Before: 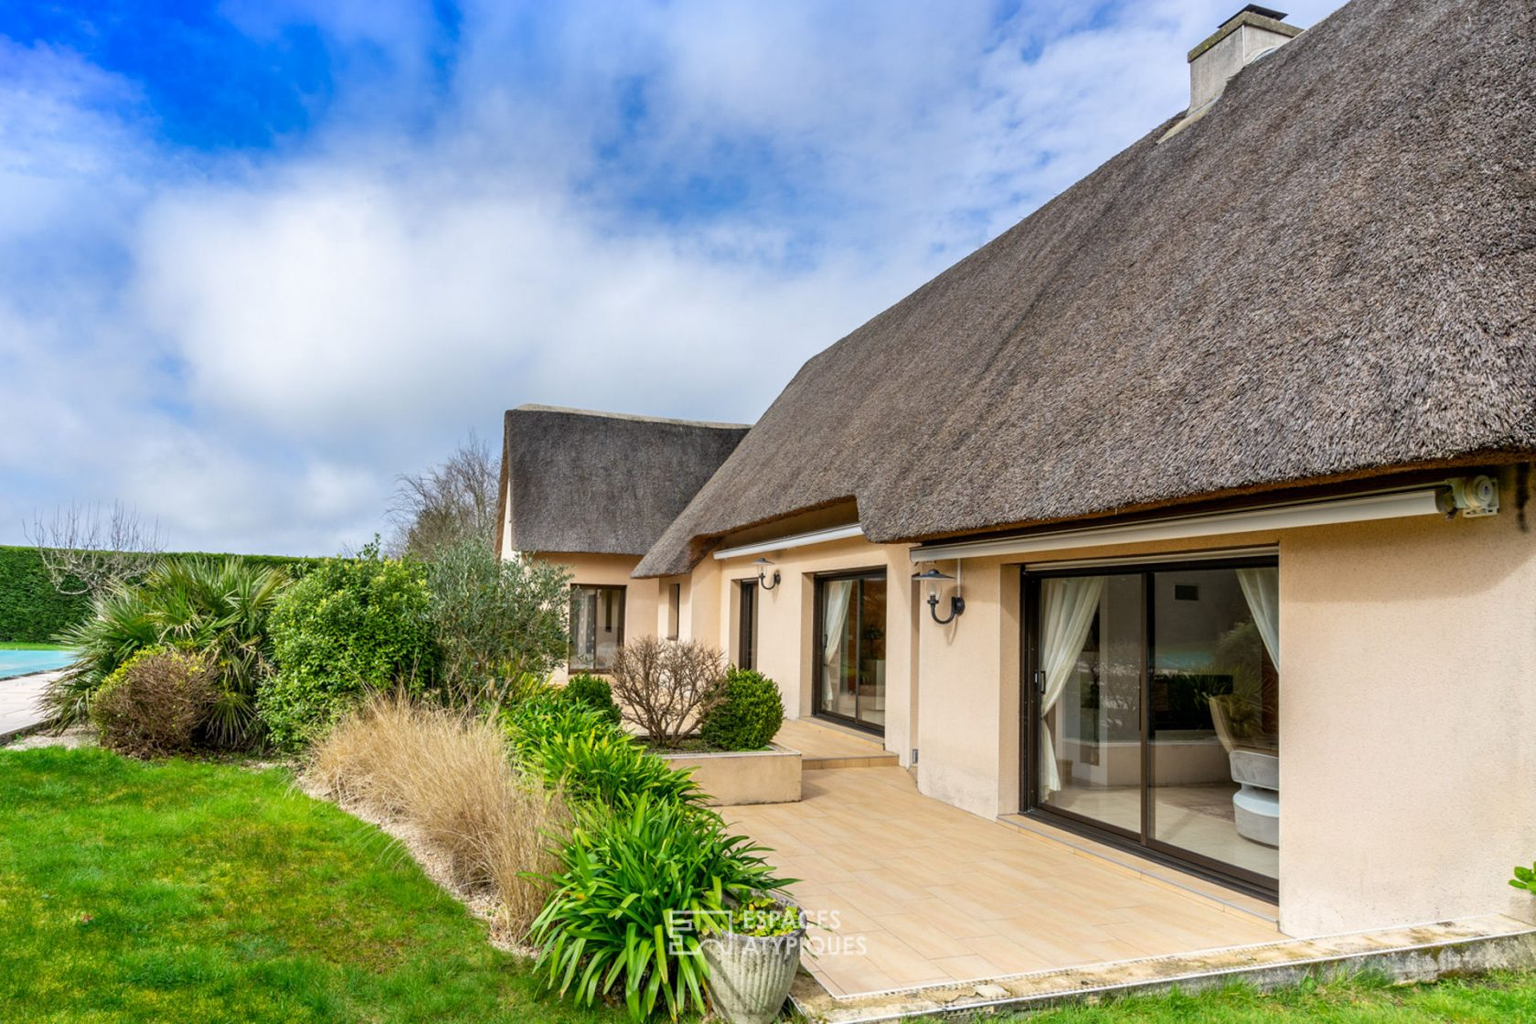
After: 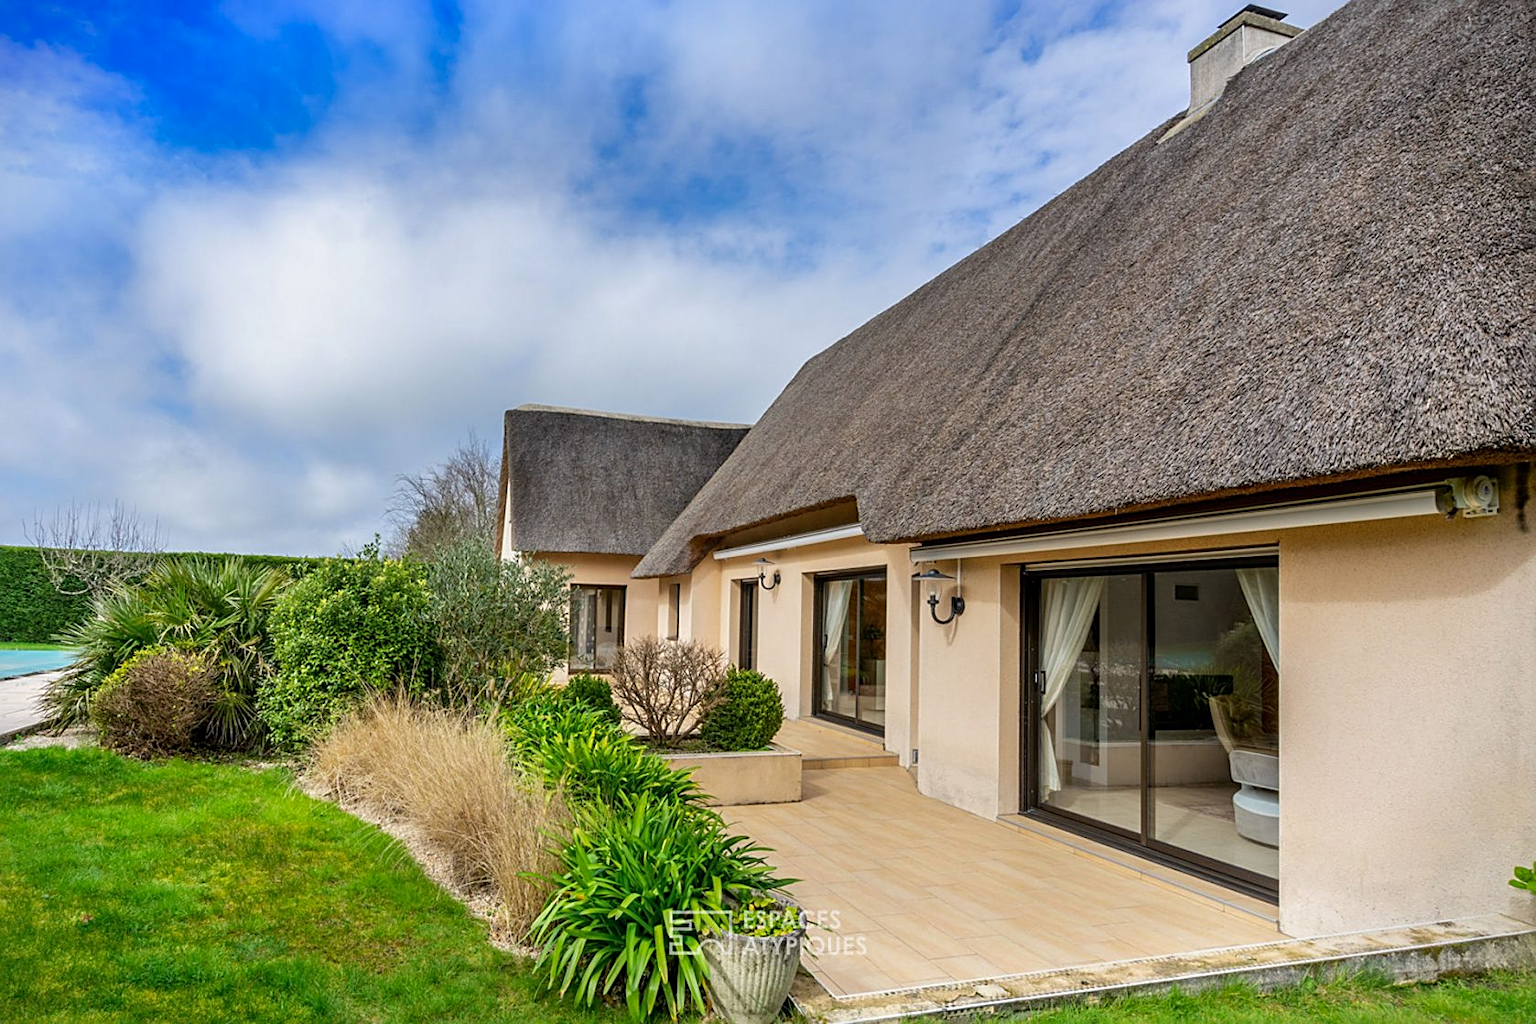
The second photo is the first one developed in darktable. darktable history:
shadows and highlights: shadows -20, white point adjustment -2, highlights -35
vignetting: fall-off start 97.23%, saturation -0.024, center (-0.033, -0.042), width/height ratio 1.179, unbound false
sharpen: on, module defaults
